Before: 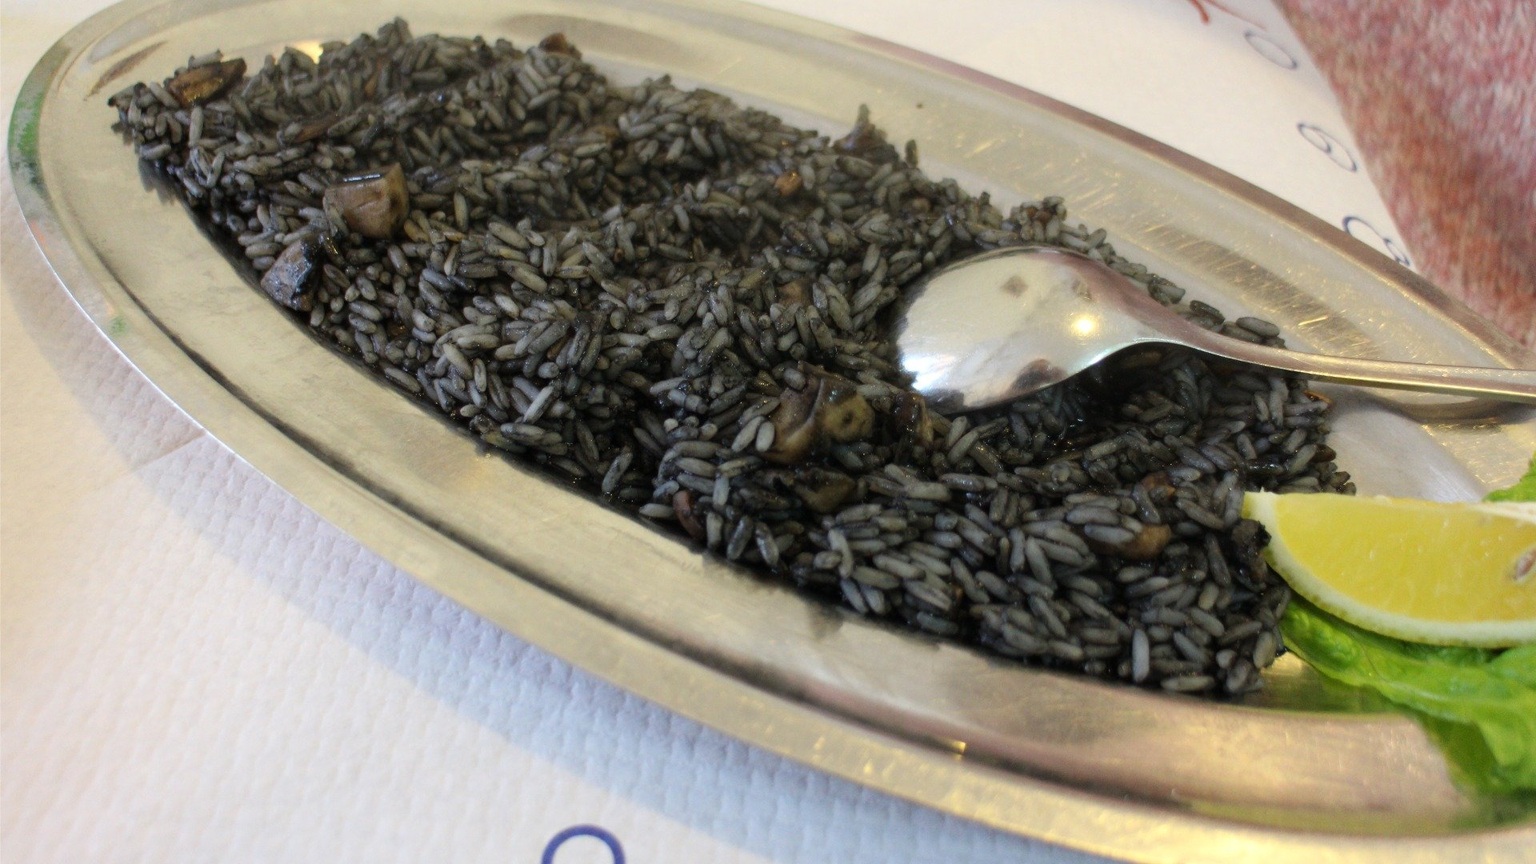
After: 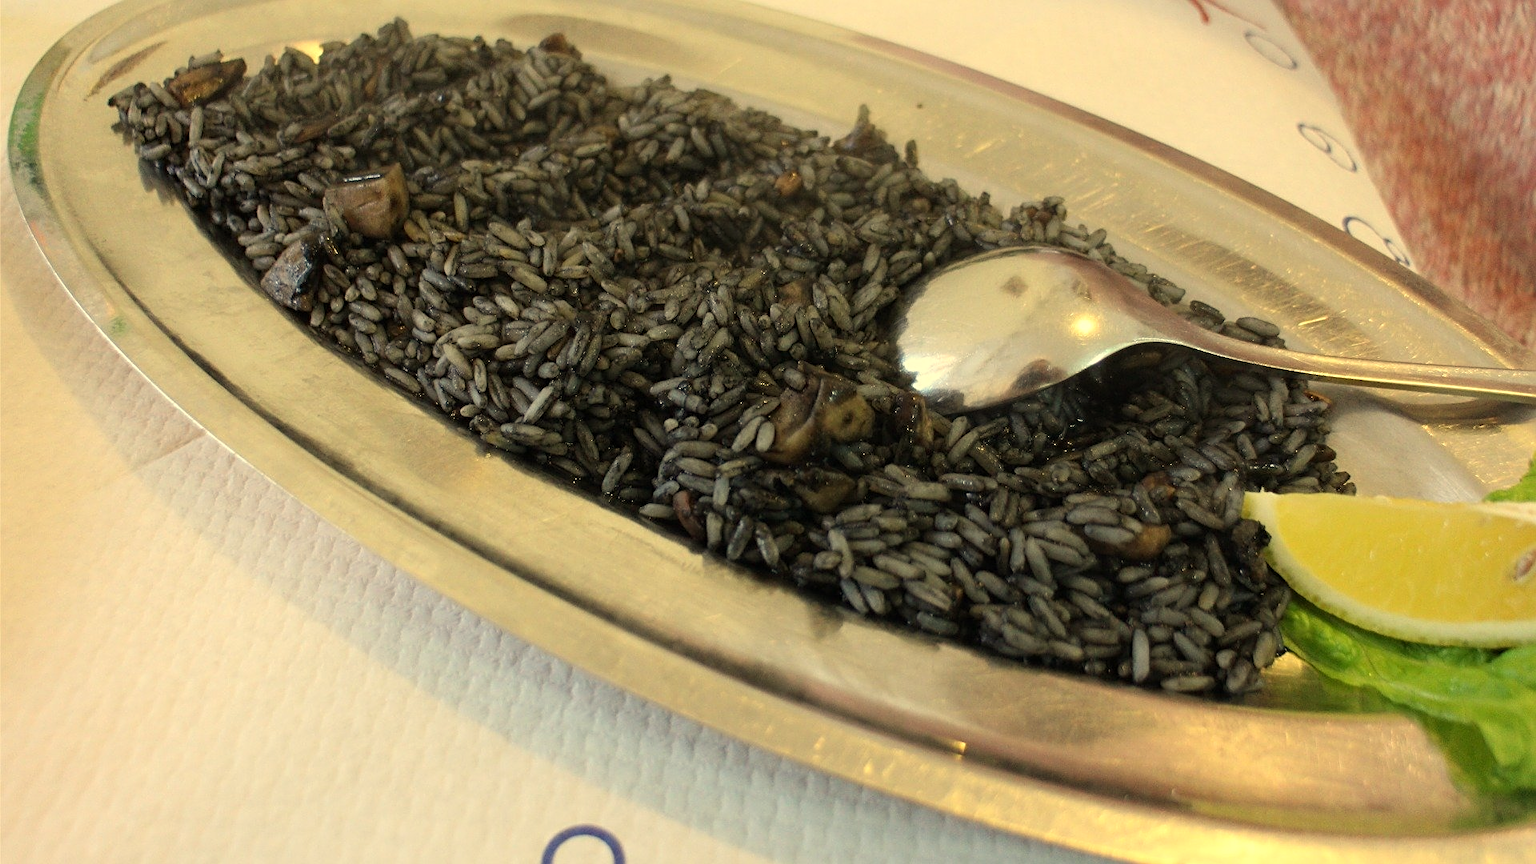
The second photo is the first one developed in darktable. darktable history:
white balance: red 1.08, blue 0.791
sharpen: on, module defaults
